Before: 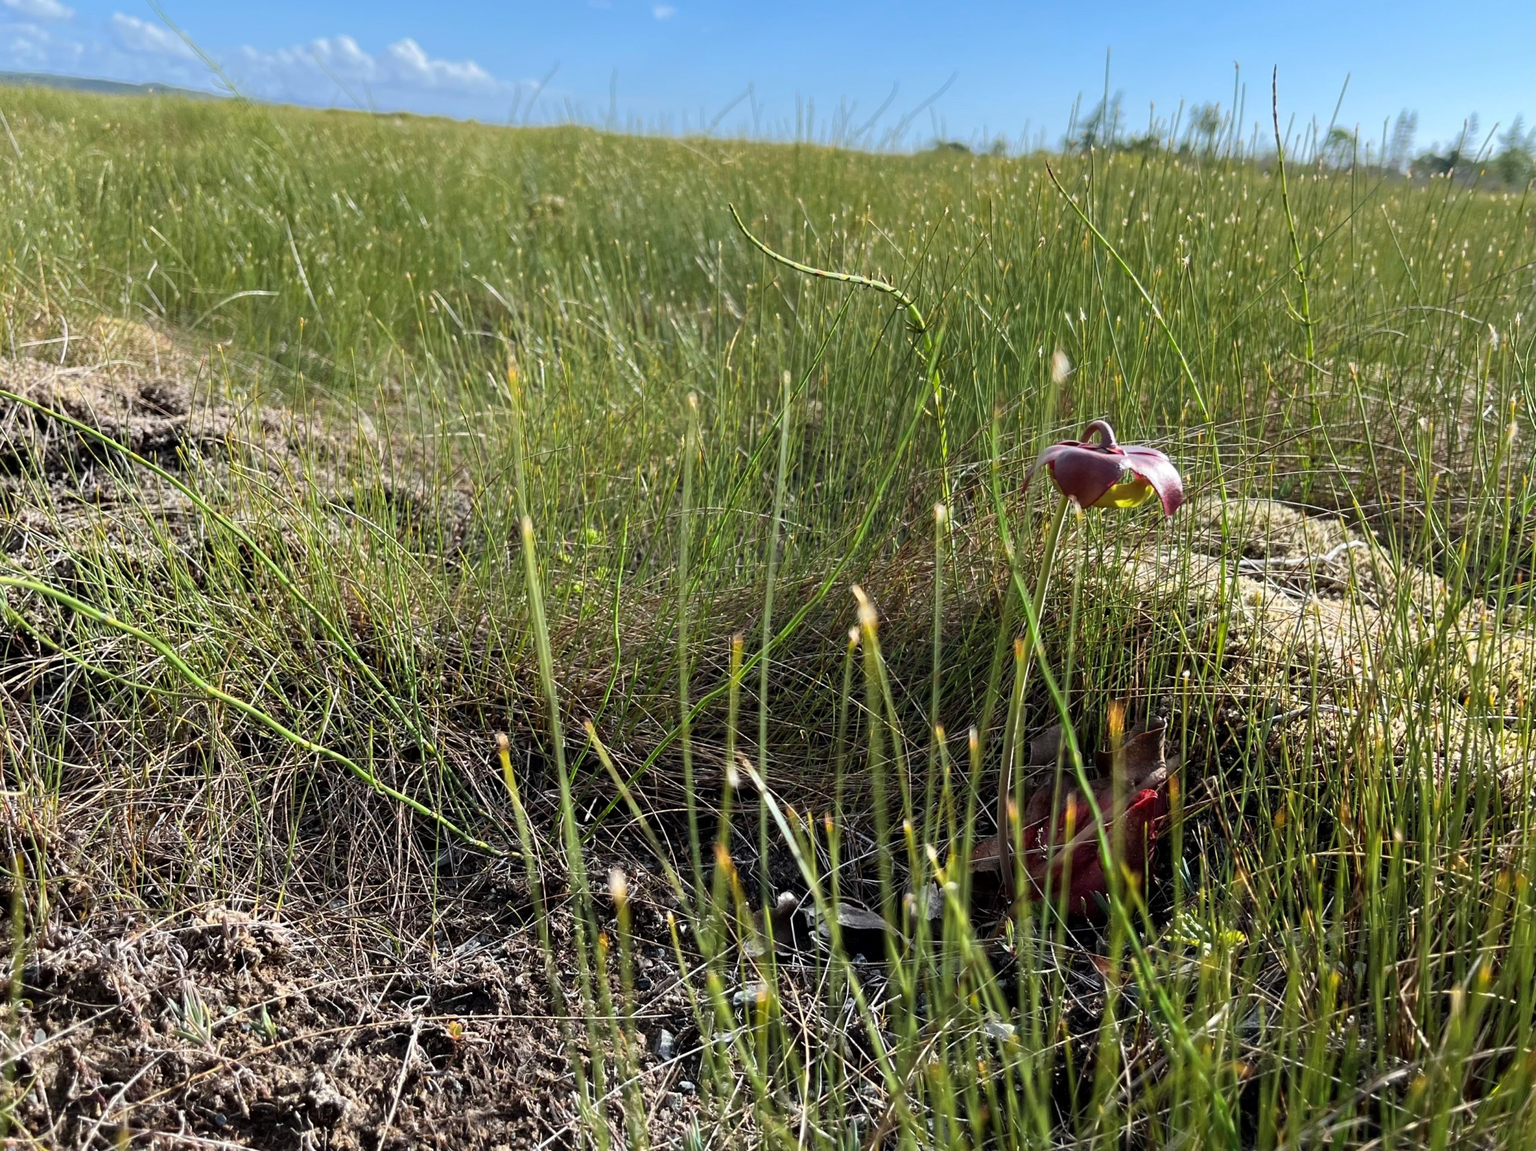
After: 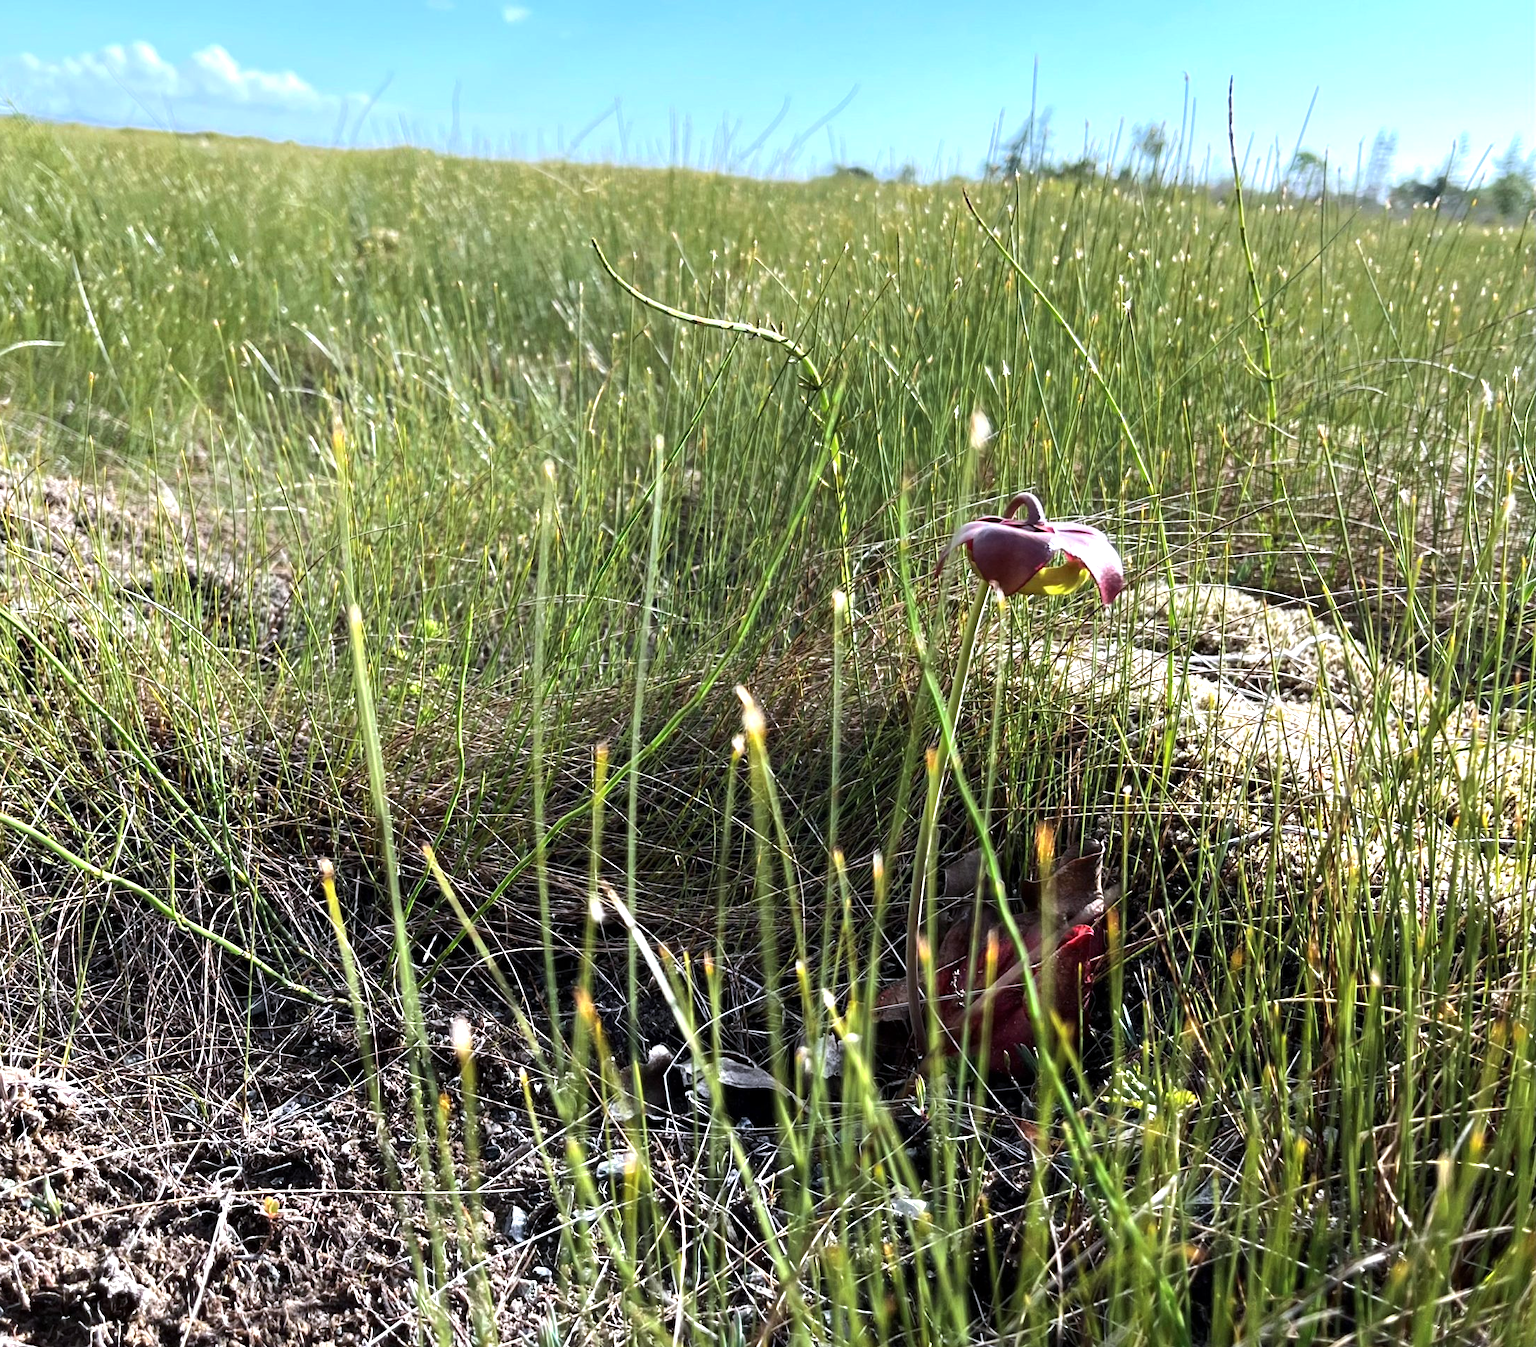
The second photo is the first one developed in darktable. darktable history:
crop and rotate: left 14.577%
tone equalizer: -8 EV -0.428 EV, -7 EV -0.406 EV, -6 EV -0.327 EV, -5 EV -0.241 EV, -3 EV 0.214 EV, -2 EV 0.315 EV, -1 EV 0.393 EV, +0 EV 0.431 EV, edges refinement/feathering 500, mask exposure compensation -1.57 EV, preserve details no
exposure: exposure 0.424 EV, compensate highlight preservation false
color calibration: gray › normalize channels true, illuminant as shot in camera, x 0.358, y 0.373, temperature 4628.91 K, gamut compression 0.015
